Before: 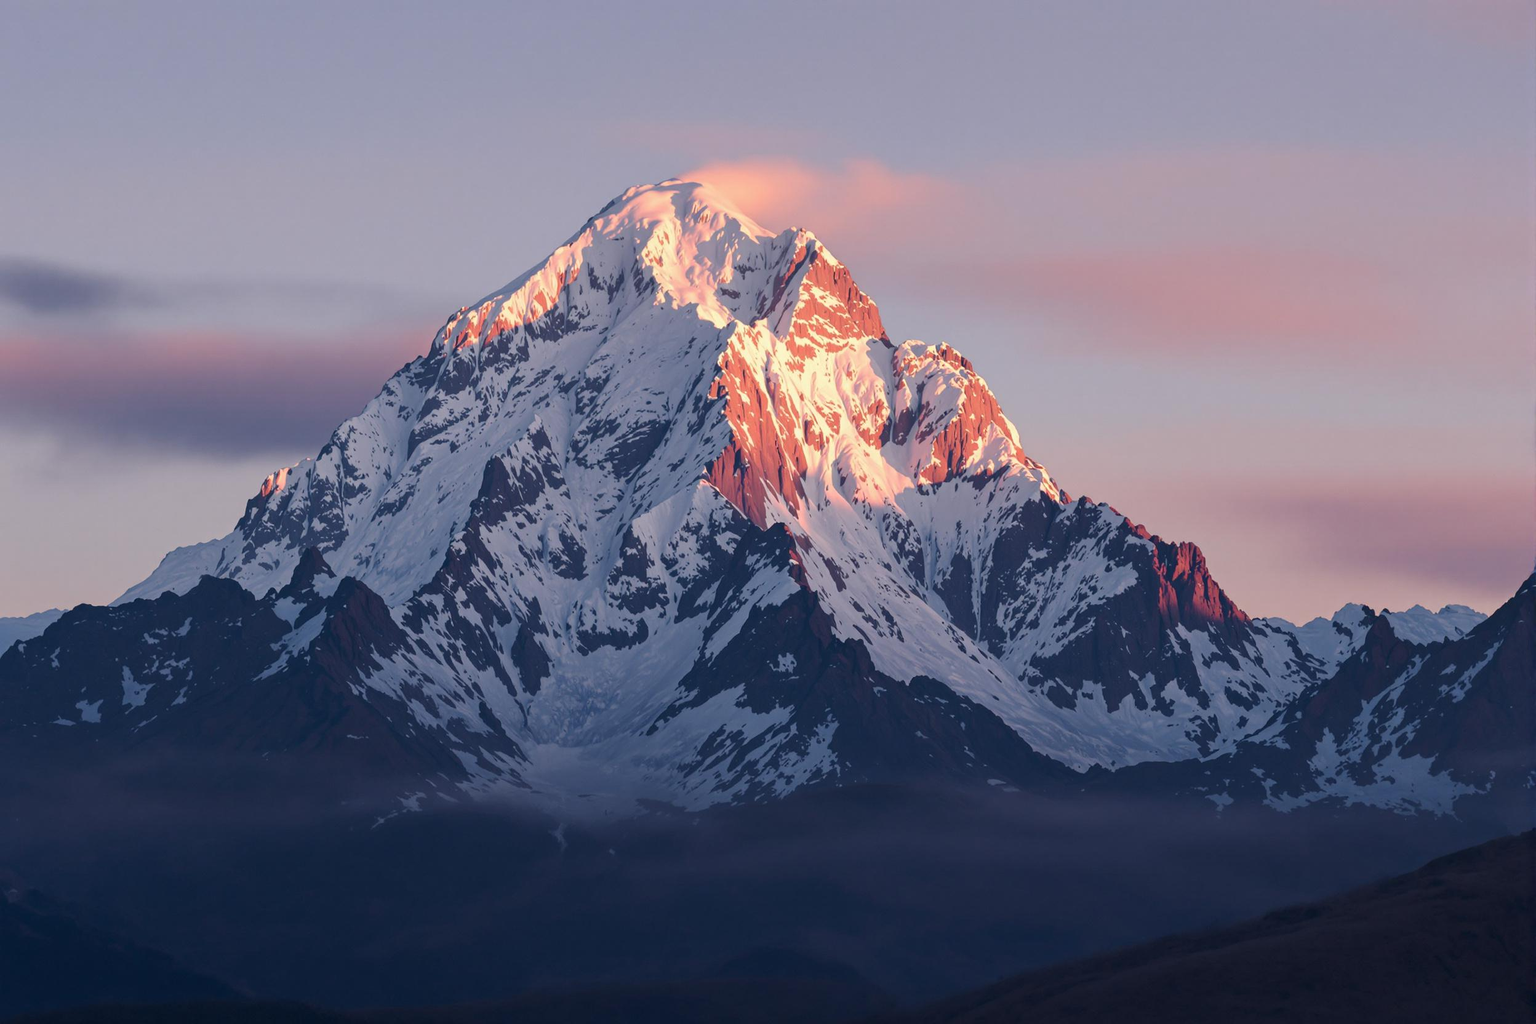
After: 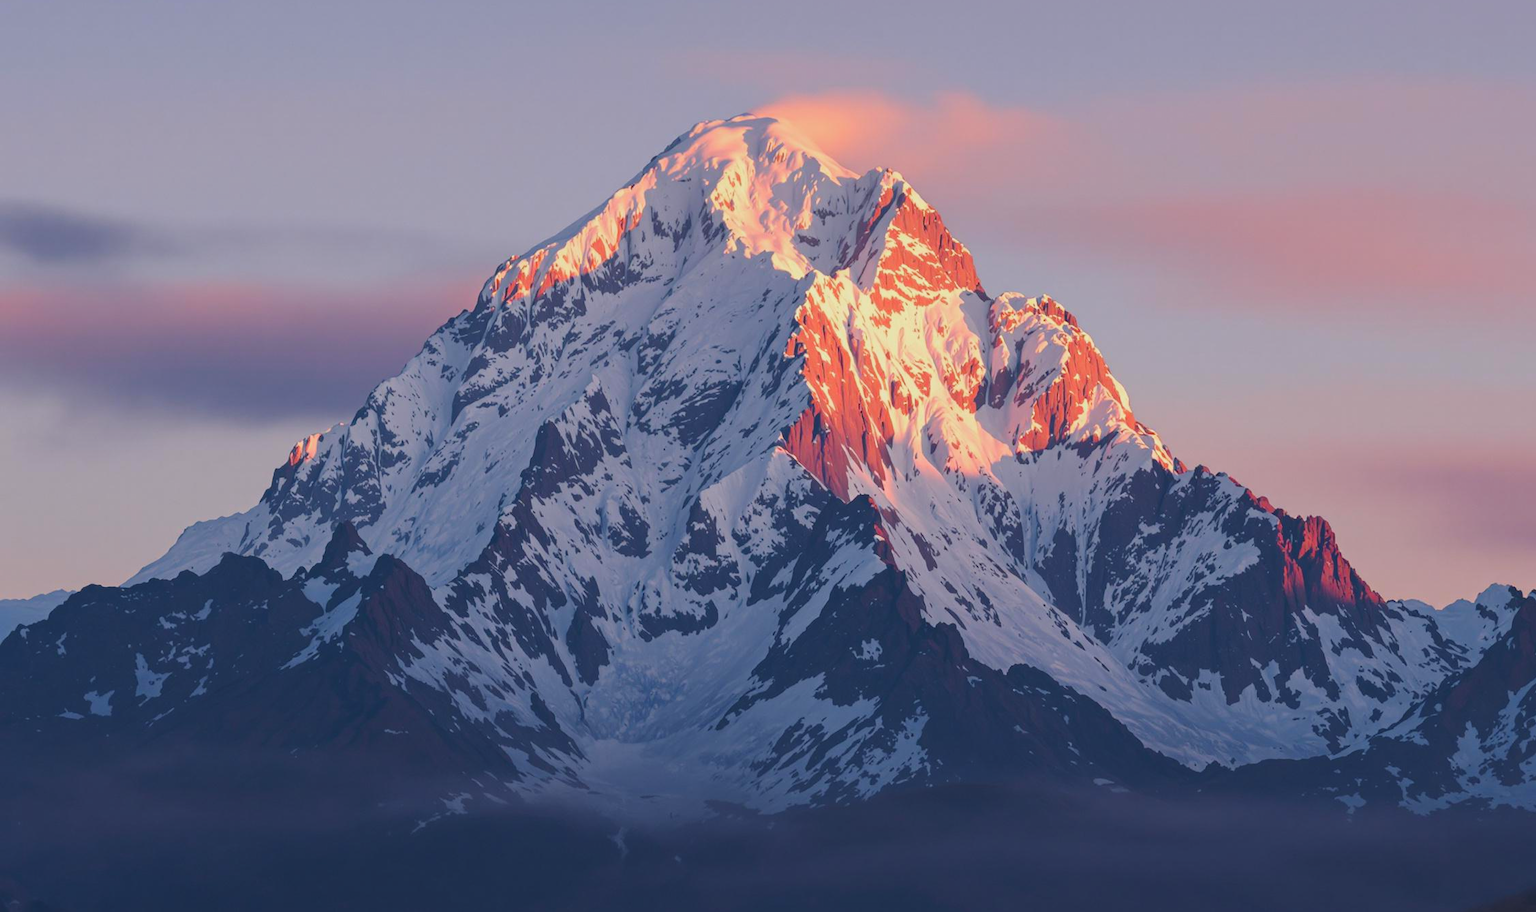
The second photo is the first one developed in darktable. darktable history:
color balance rgb: global offset › luminance 0.726%, perceptual saturation grading › global saturation 25.618%, contrast -10.621%
sharpen: radius 2.891, amount 0.883, threshold 47.163
crop: top 7.461%, right 9.686%, bottom 12.062%
